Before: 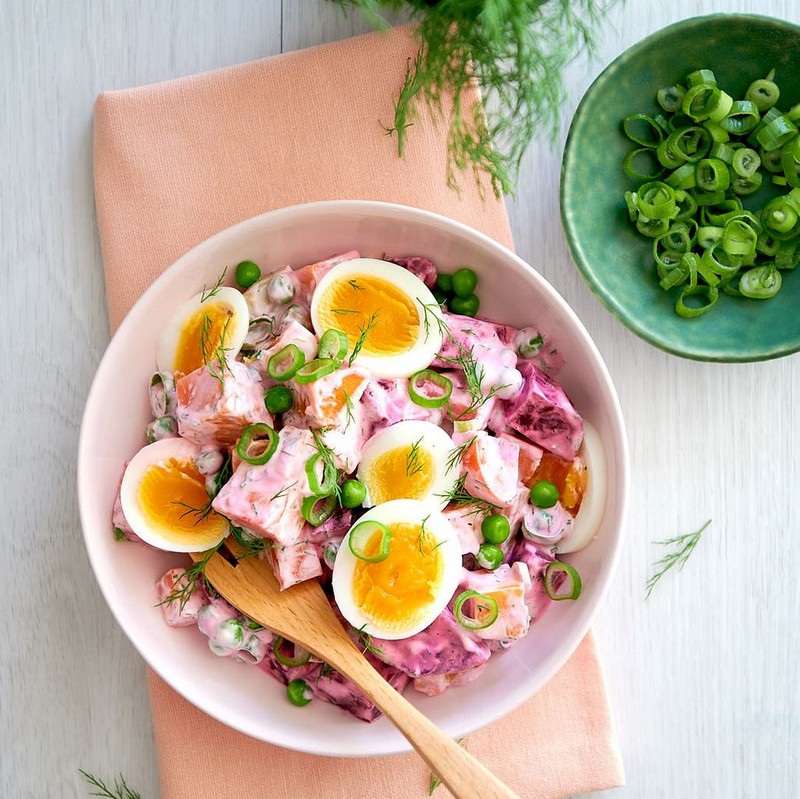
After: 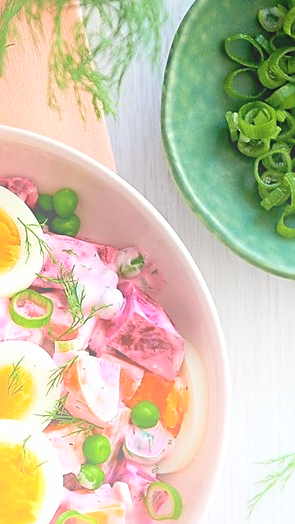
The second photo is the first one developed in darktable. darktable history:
sharpen: on, module defaults
bloom: on, module defaults
crop and rotate: left 49.936%, top 10.094%, right 13.136%, bottom 24.256%
